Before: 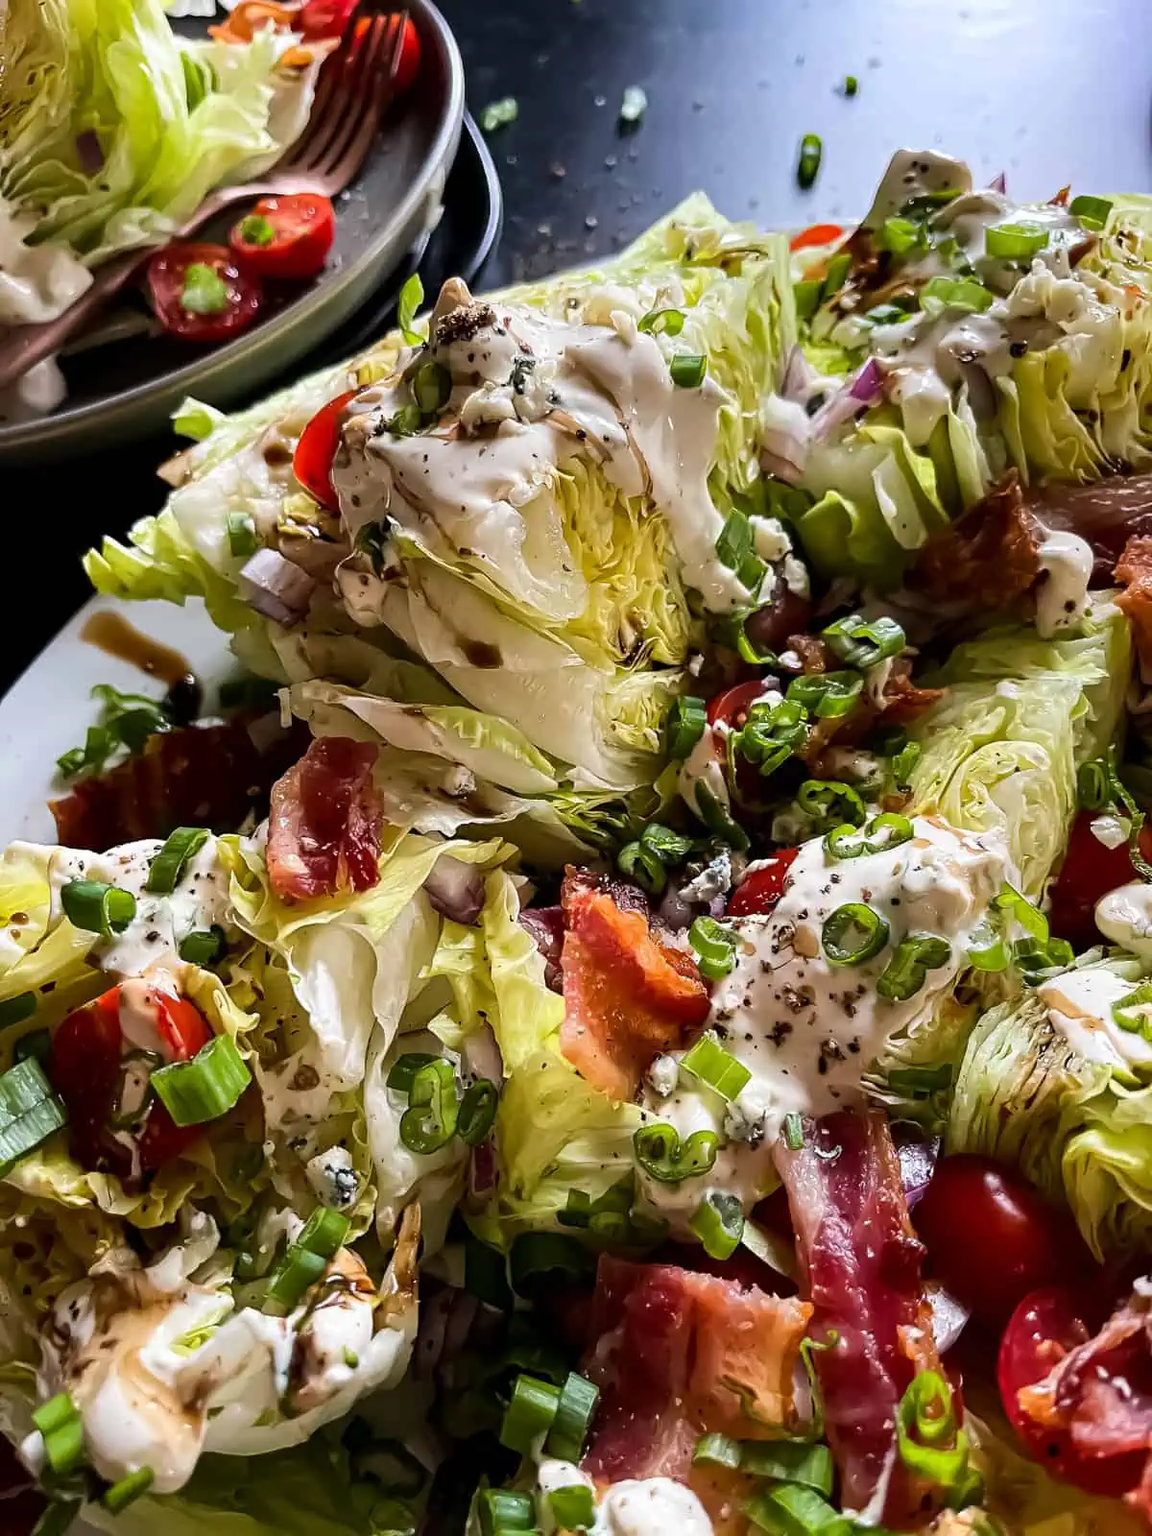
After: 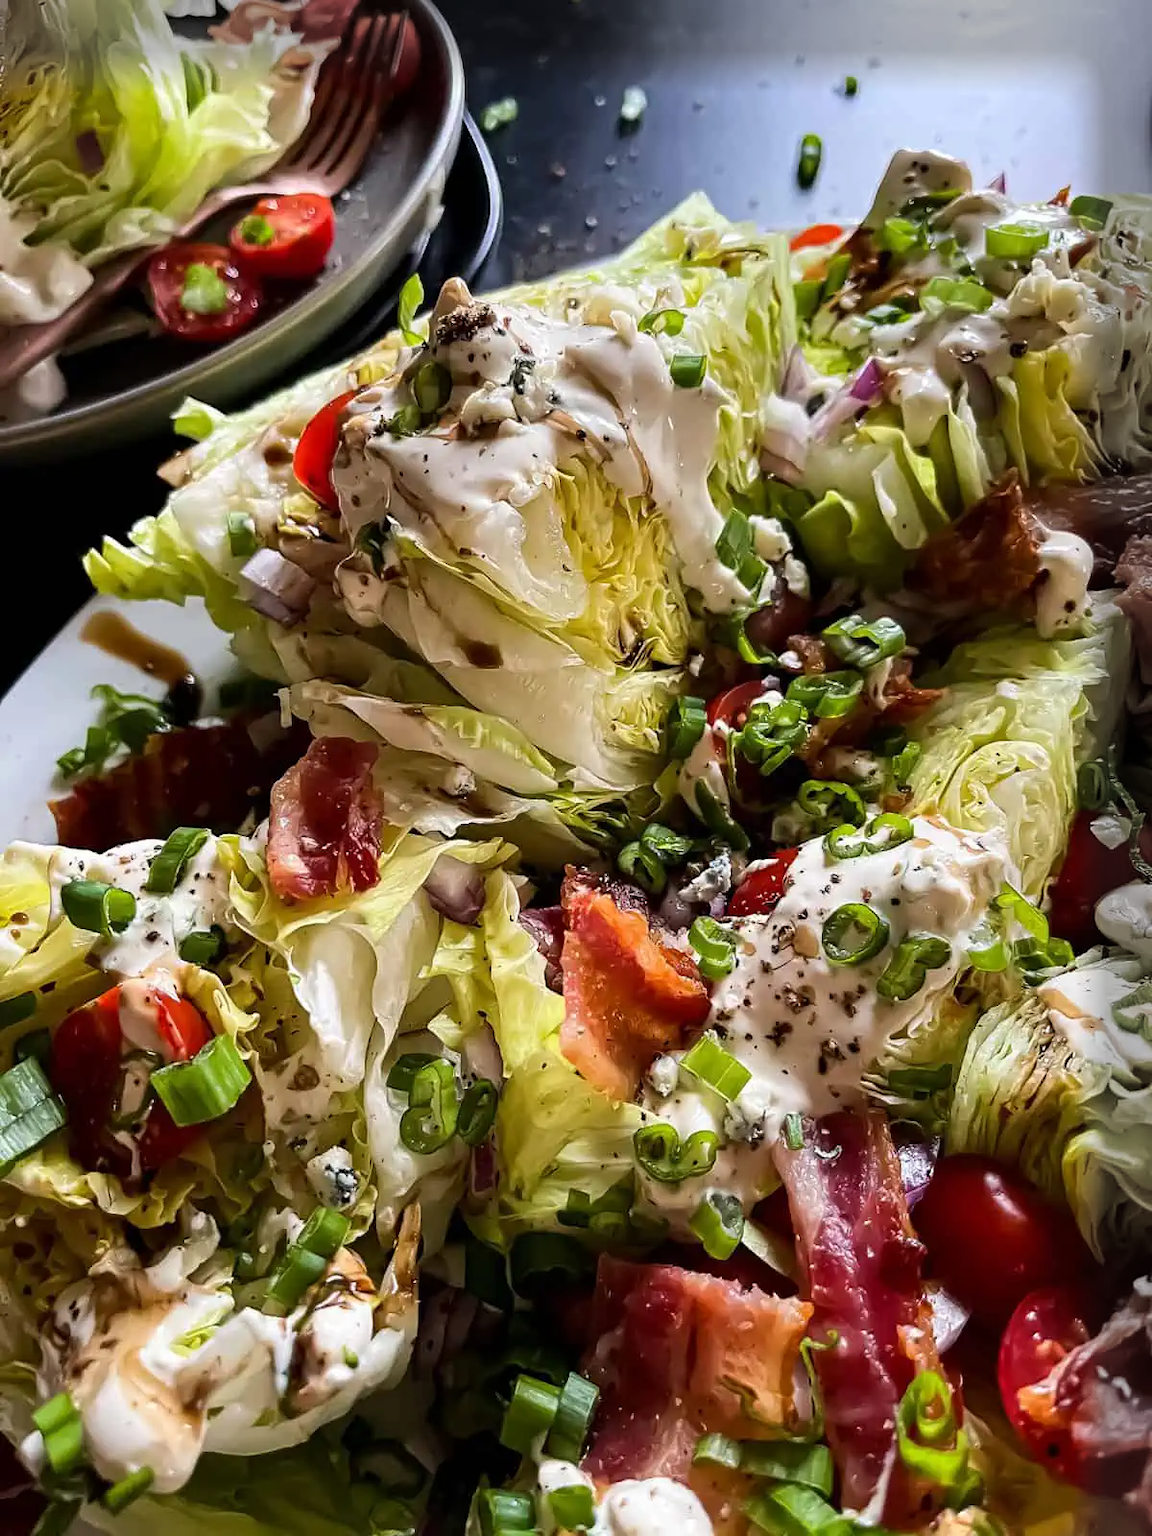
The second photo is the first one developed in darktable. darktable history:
vignetting: fall-off start 93.96%, fall-off radius 5.53%, center (-0.075, 0.06), automatic ratio true, width/height ratio 1.33, shape 0.049, unbound false
